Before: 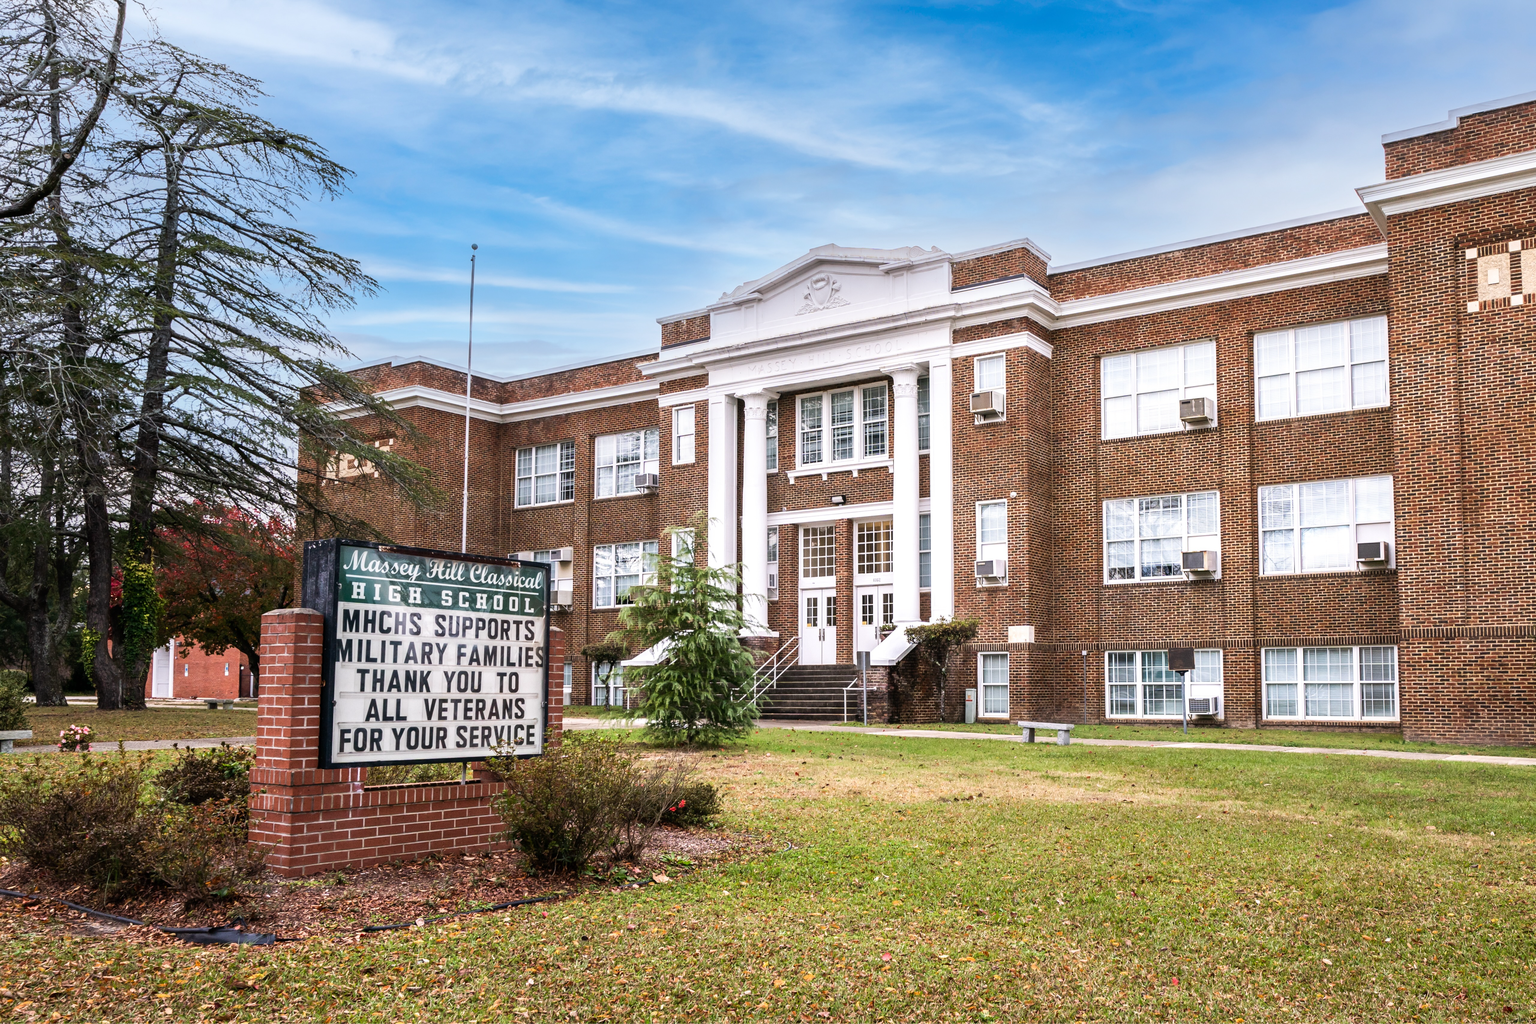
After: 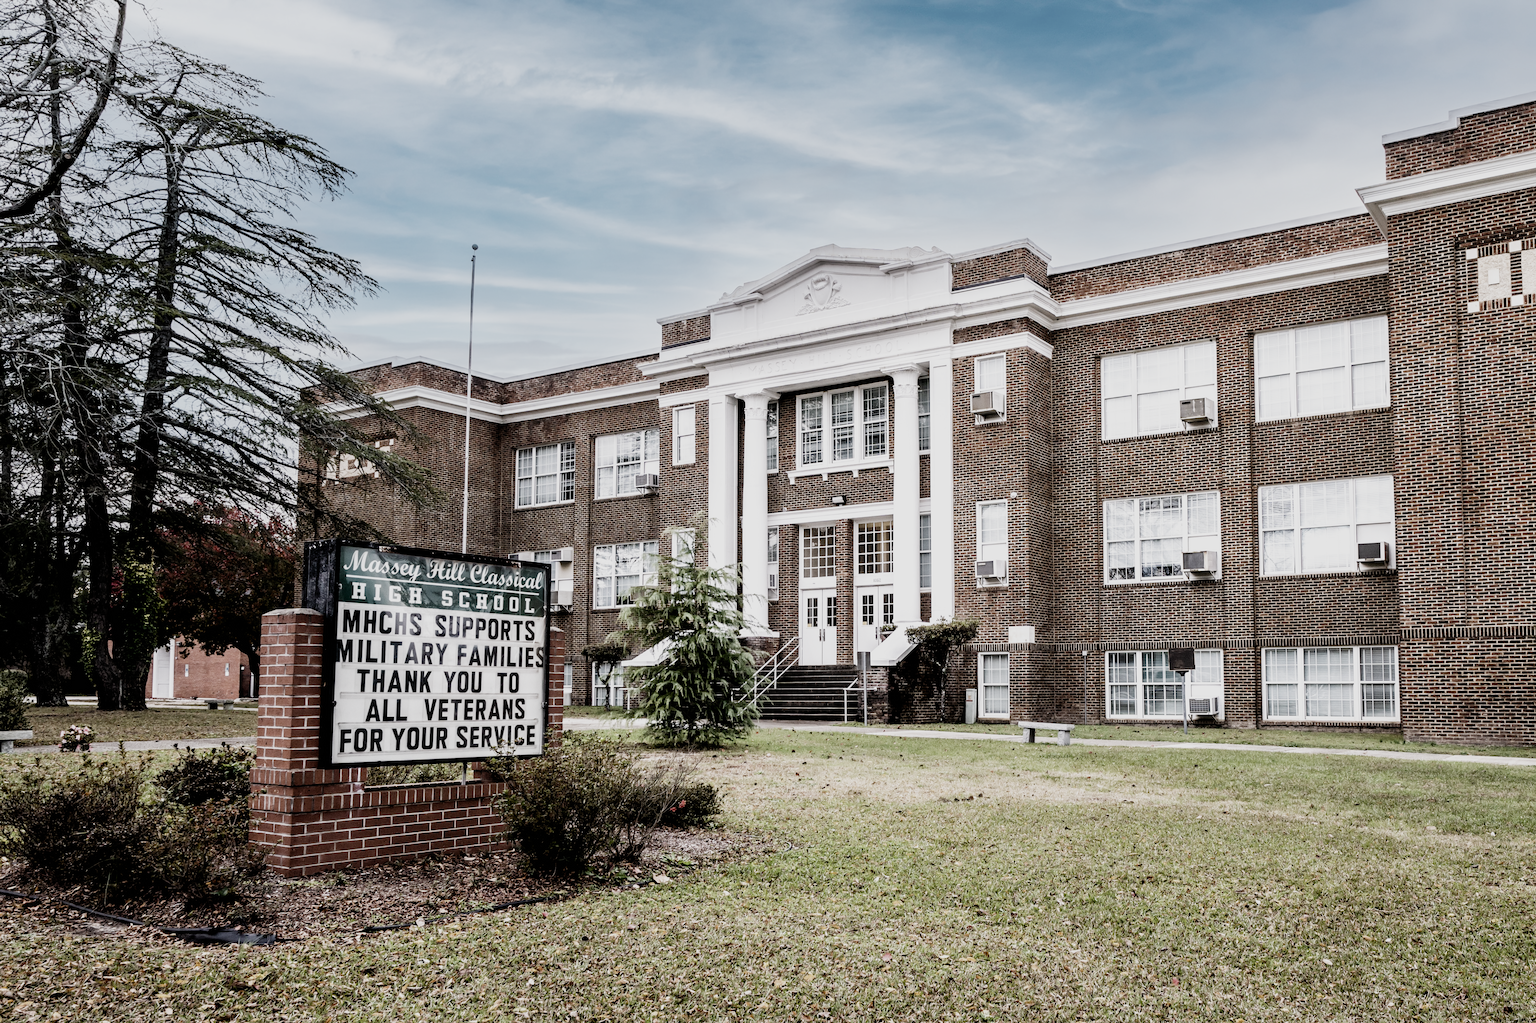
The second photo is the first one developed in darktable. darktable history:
filmic rgb: black relative exposure -5.05 EV, white relative exposure 3.98 EV, hardness 2.91, contrast 1.299, highlights saturation mix -30.61%, preserve chrominance no, color science v4 (2020), contrast in shadows soft
